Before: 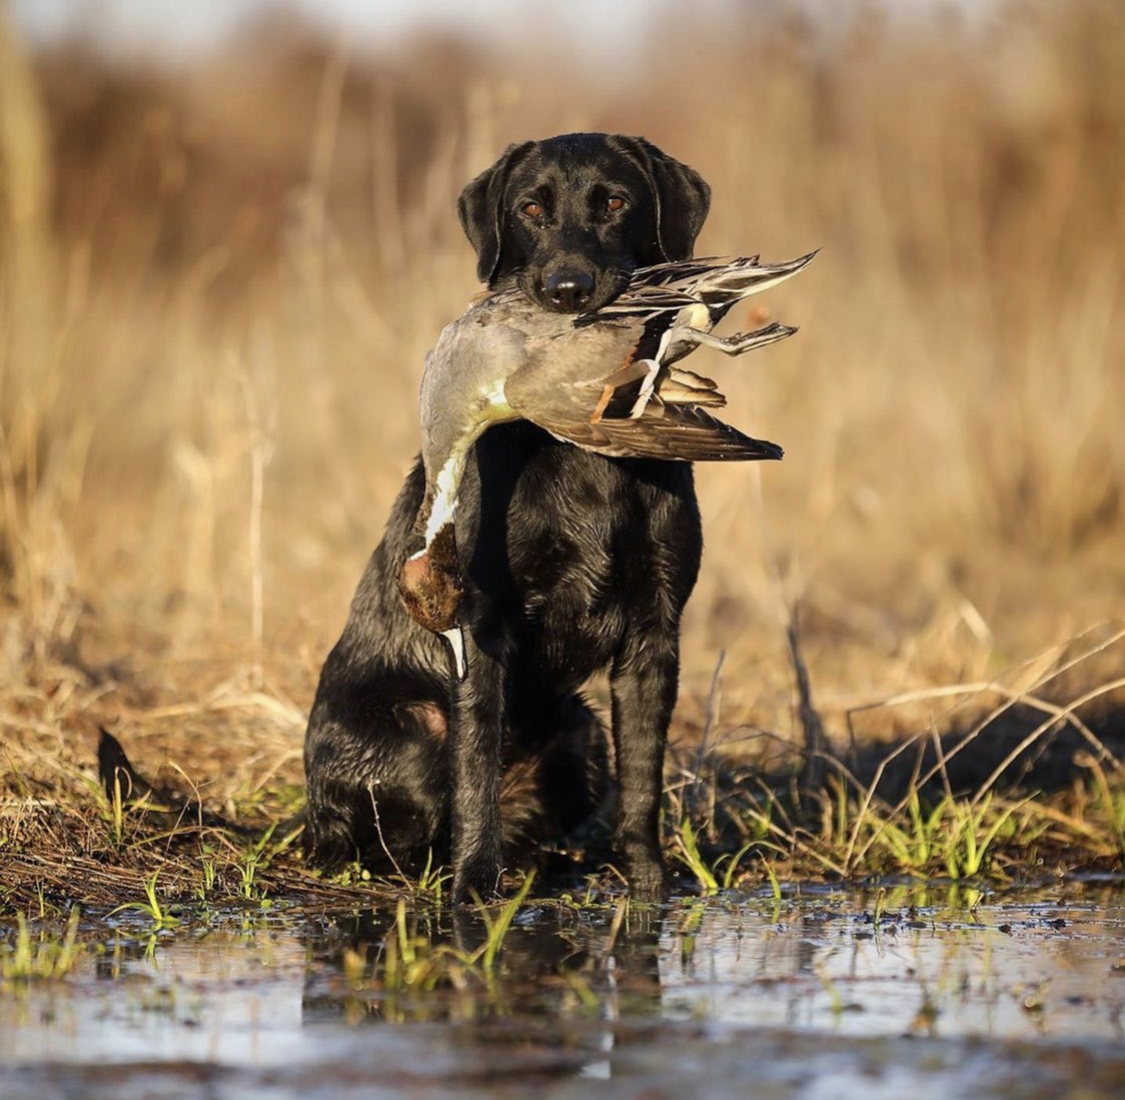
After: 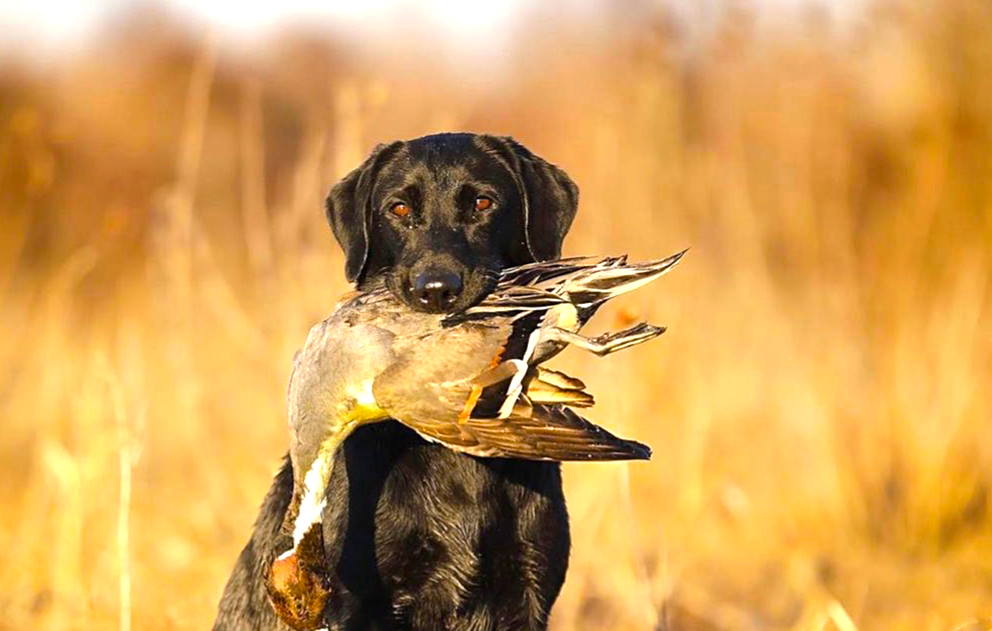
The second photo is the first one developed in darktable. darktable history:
exposure: black level correction 0, exposure 0.704 EV, compensate exposure bias true, compensate highlight preservation false
sharpen: amount 0.207
shadows and highlights: shadows 31.38, highlights 0.796, soften with gaussian
color balance rgb: perceptual saturation grading › global saturation 29.355%
crop and rotate: left 11.788%, bottom 42.597%
